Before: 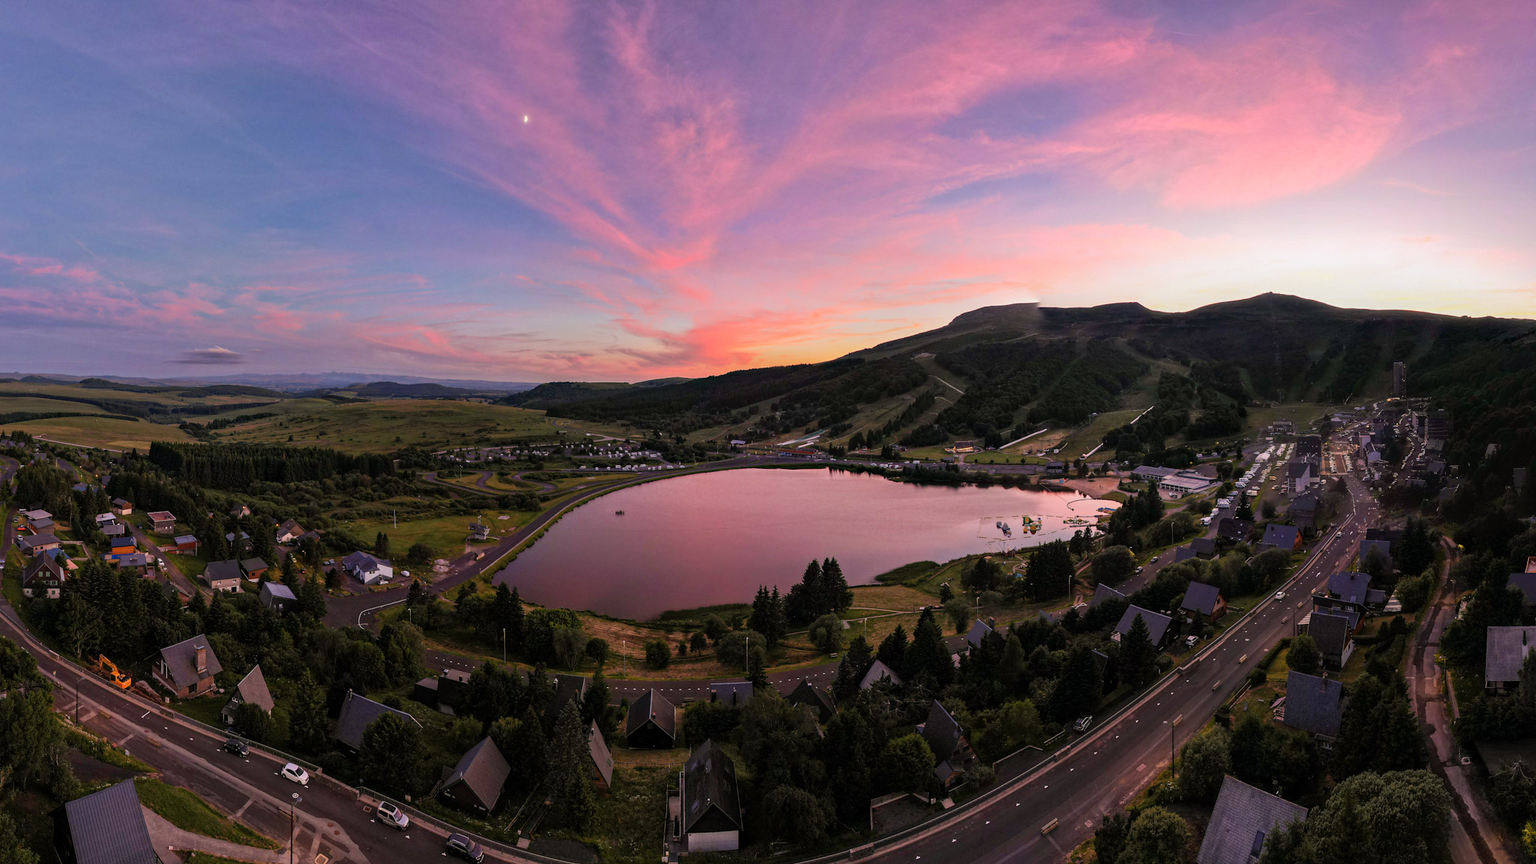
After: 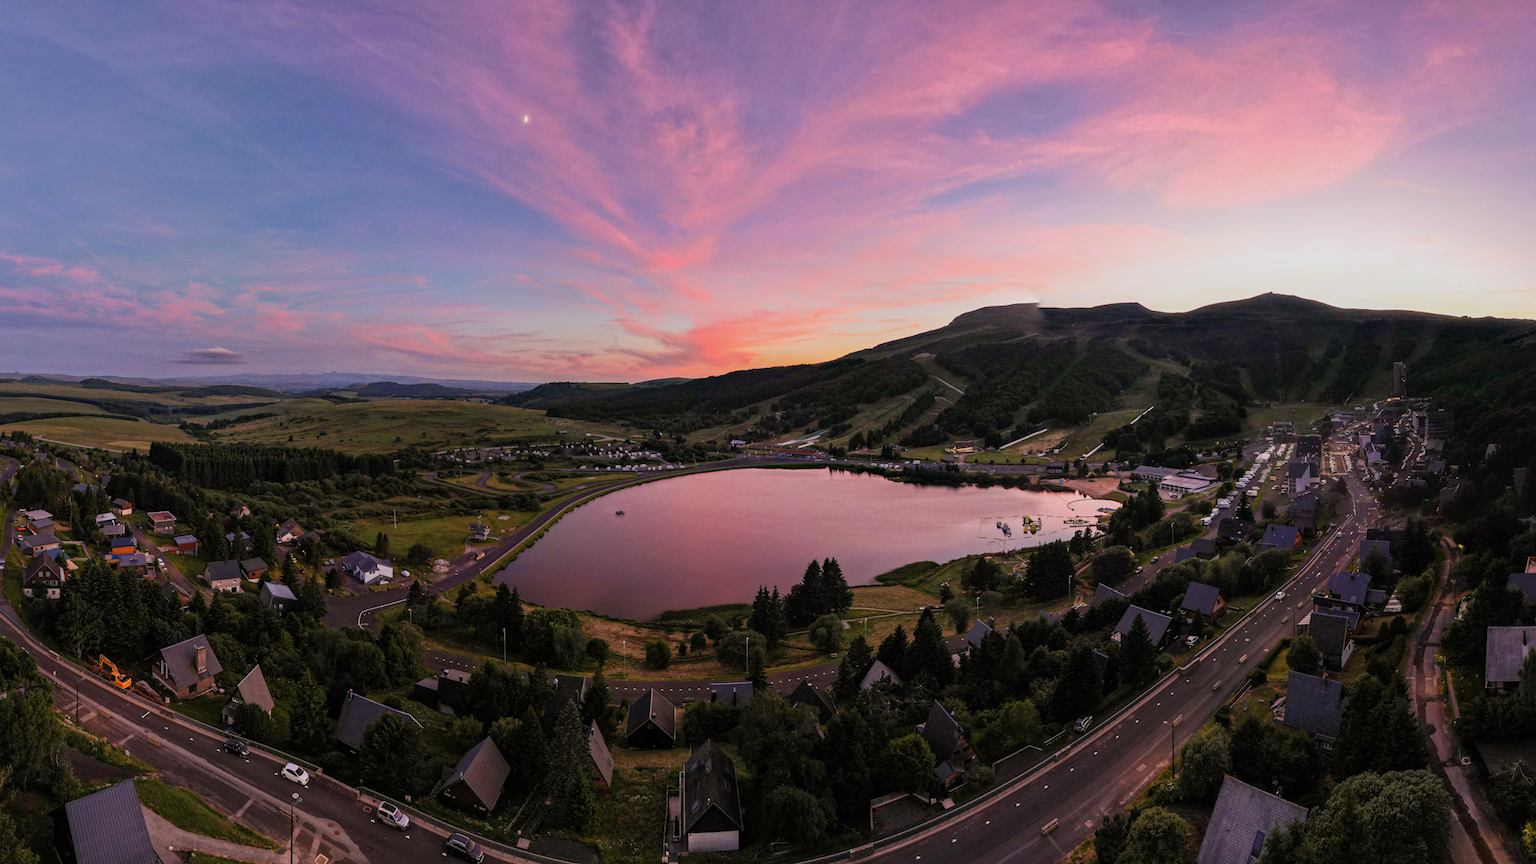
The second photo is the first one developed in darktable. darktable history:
sigmoid: contrast 1.22, skew 0.65
grain: coarseness 0.81 ISO, strength 1.34%, mid-tones bias 0%
